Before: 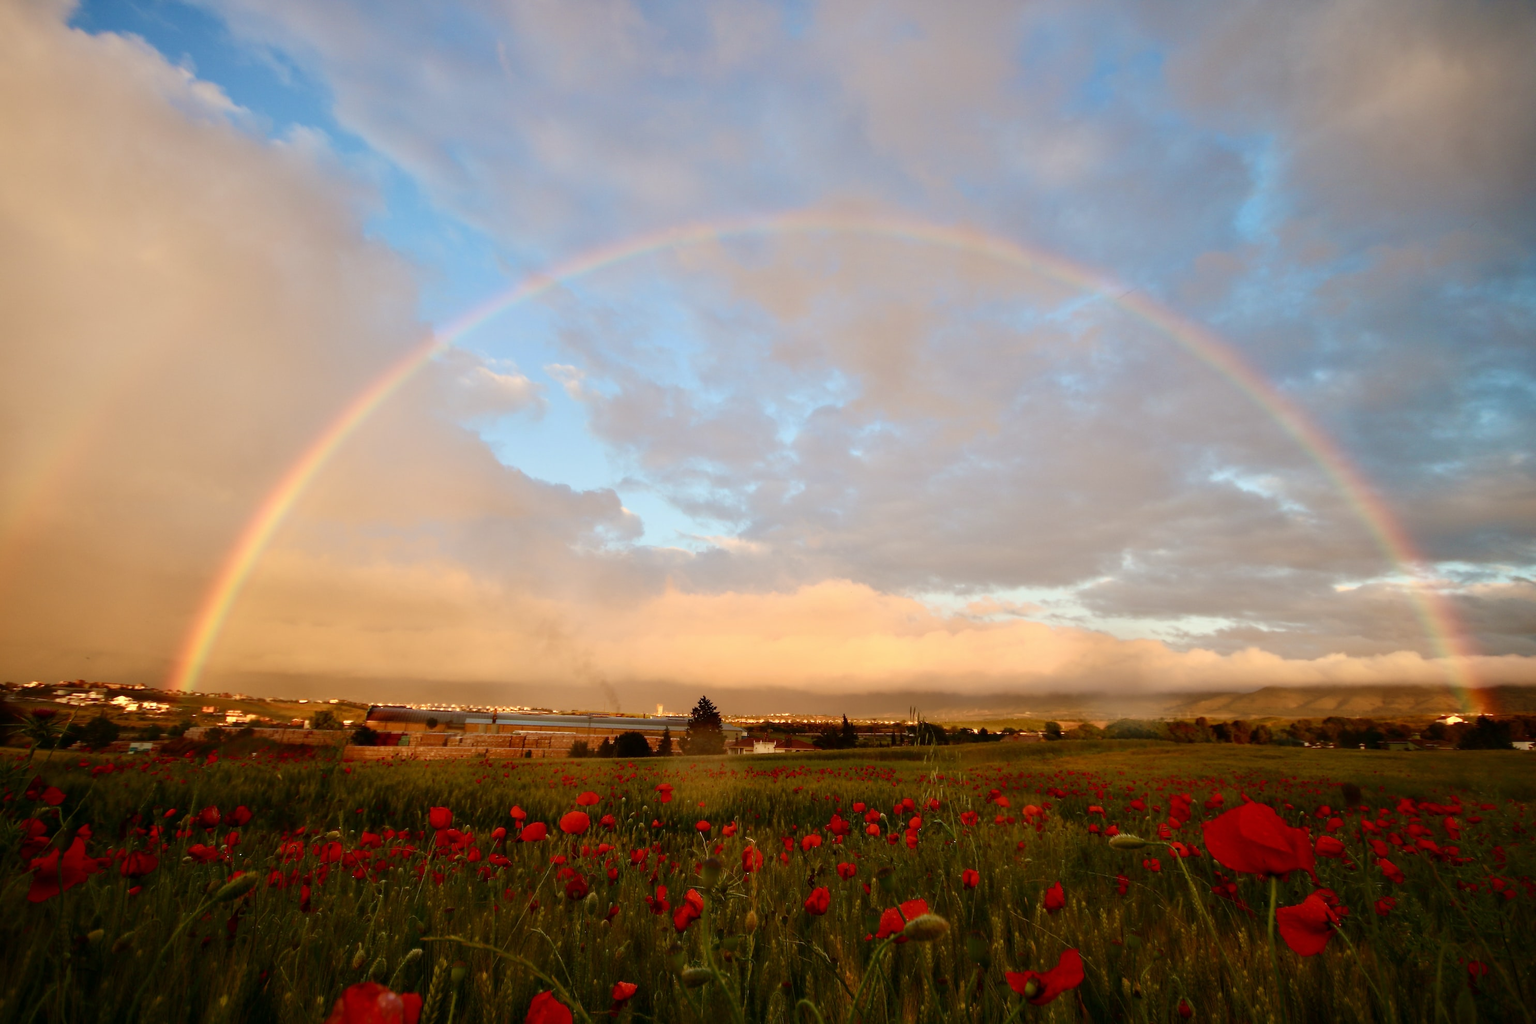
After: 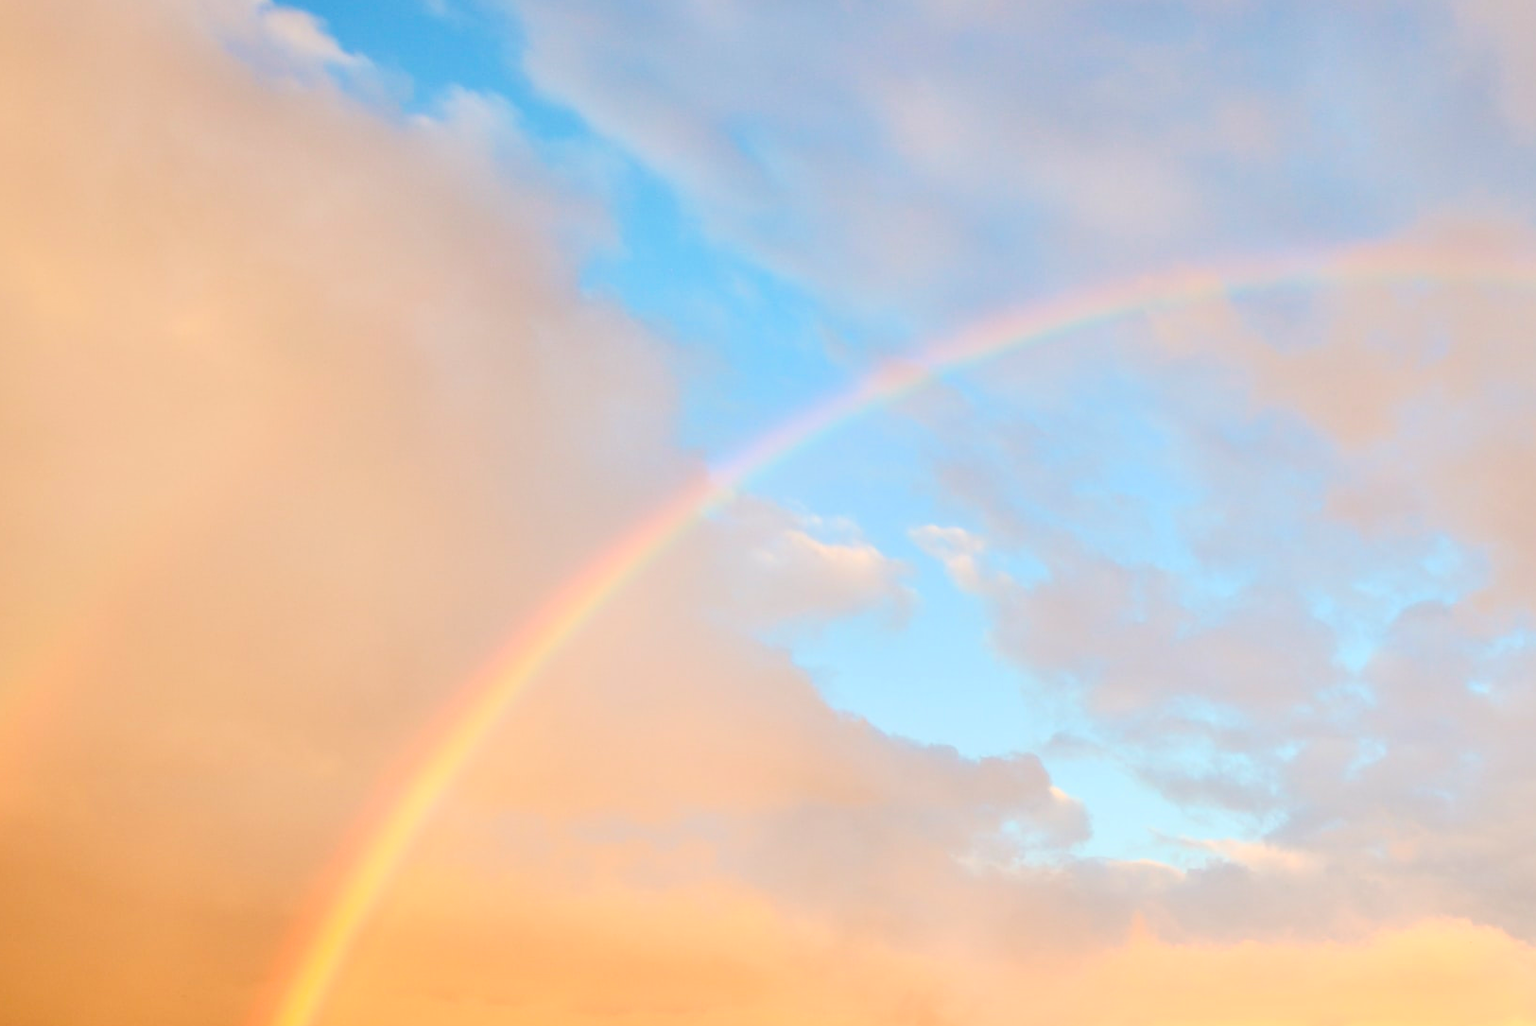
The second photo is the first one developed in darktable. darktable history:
color zones: curves: ch0 [(0, 0.5) (0.143, 0.5) (0.286, 0.5) (0.429, 0.5) (0.571, 0.5) (0.714, 0.476) (0.857, 0.5) (1, 0.5)]; ch2 [(0, 0.5) (0.143, 0.5) (0.286, 0.5) (0.429, 0.5) (0.571, 0.5) (0.714, 0.487) (0.857, 0.5) (1, 0.5)]
crop and rotate: left 3.047%, top 7.509%, right 42.236%, bottom 37.598%
tone curve: curves: ch0 [(0, 0) (0.004, 0.001) (0.133, 0.112) (0.325, 0.362) (0.832, 0.893) (1, 1)], color space Lab, linked channels, preserve colors none
